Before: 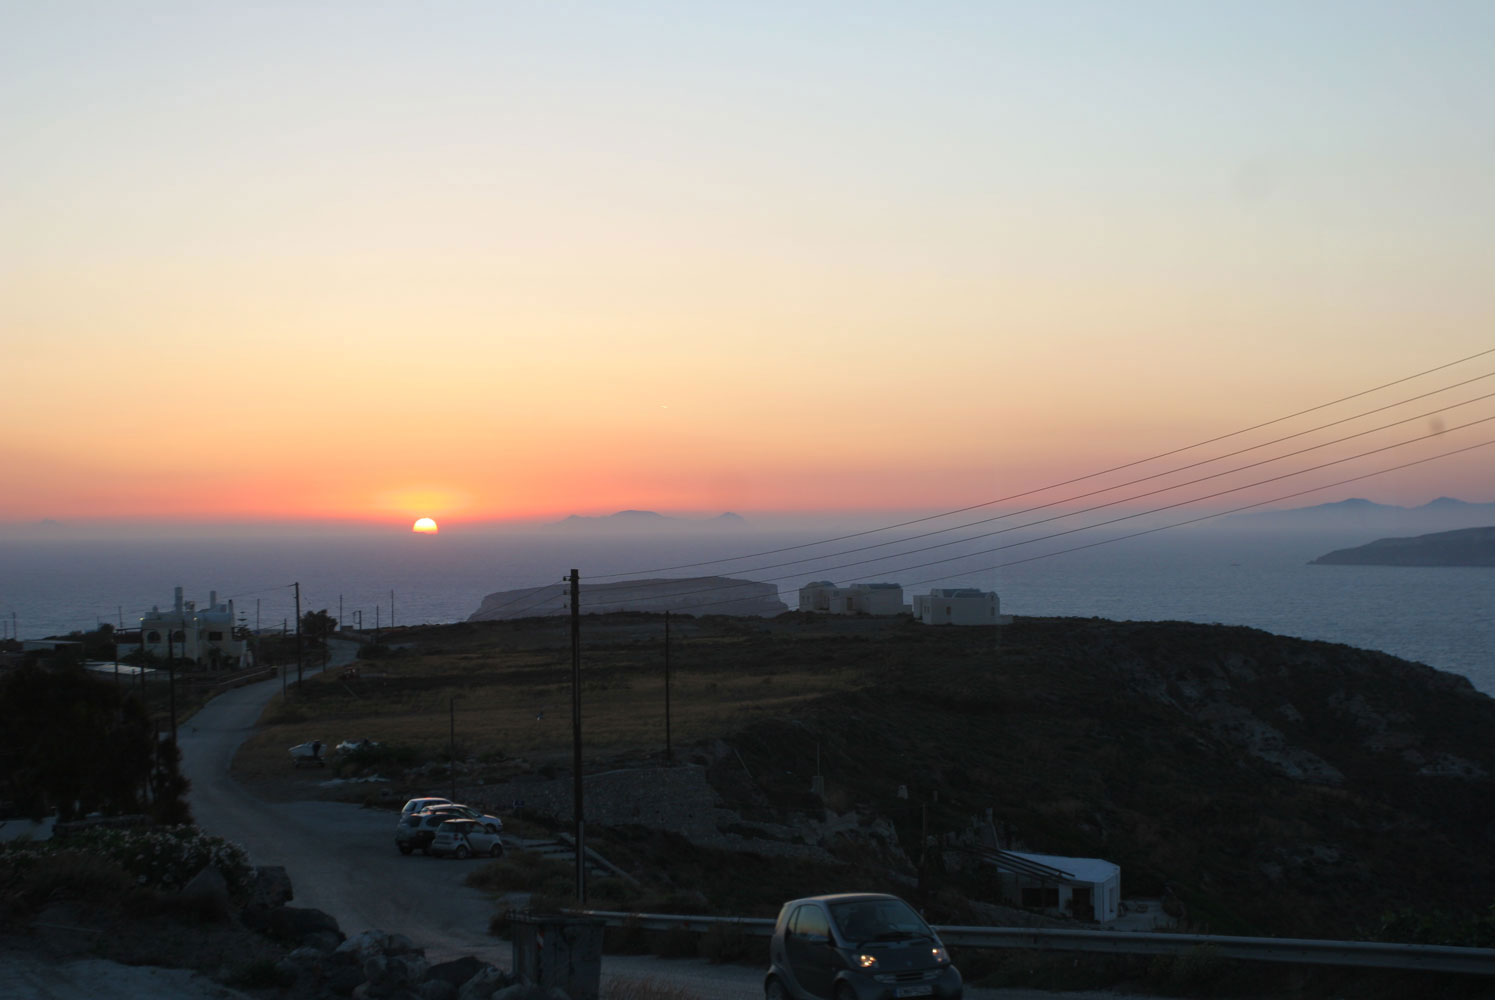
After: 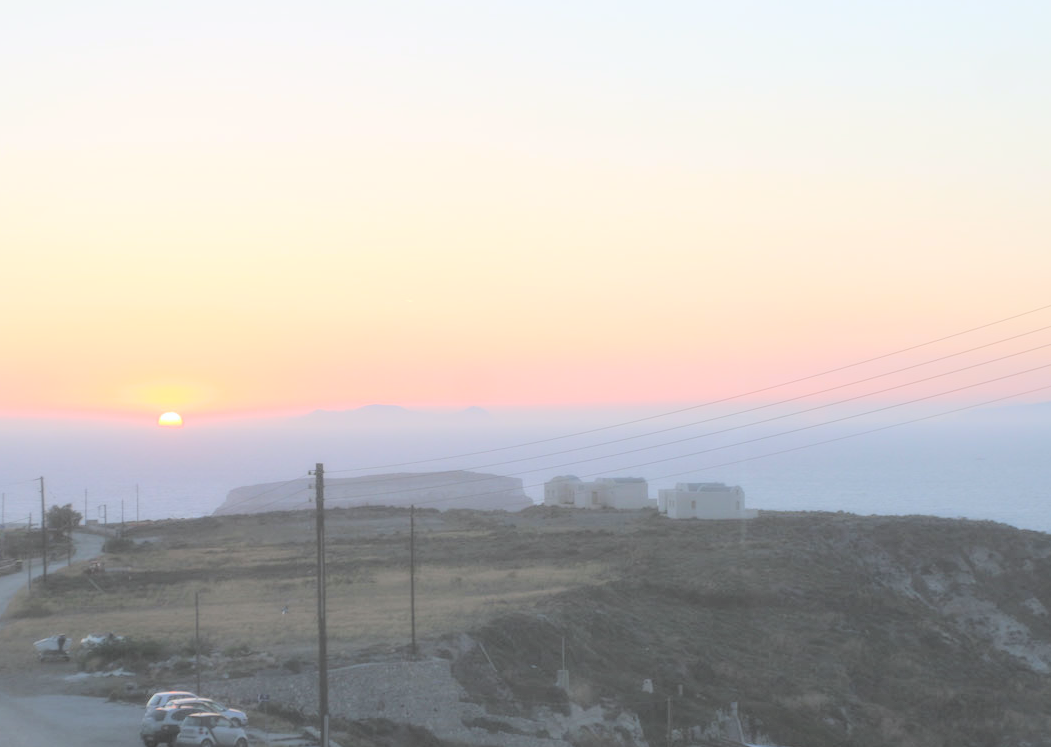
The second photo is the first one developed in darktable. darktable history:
crop and rotate: left 17.046%, top 10.659%, right 12.989%, bottom 14.553%
soften: size 19.52%, mix 20.32%
contrast brightness saturation: brightness 1
white balance: red 0.983, blue 1.036
